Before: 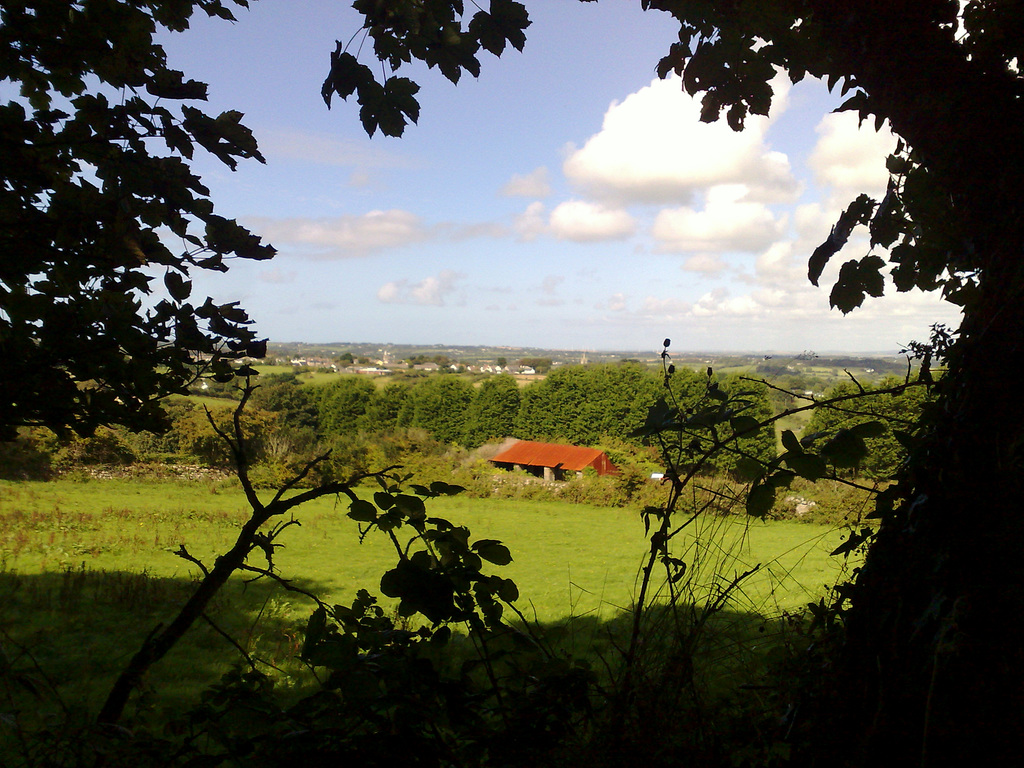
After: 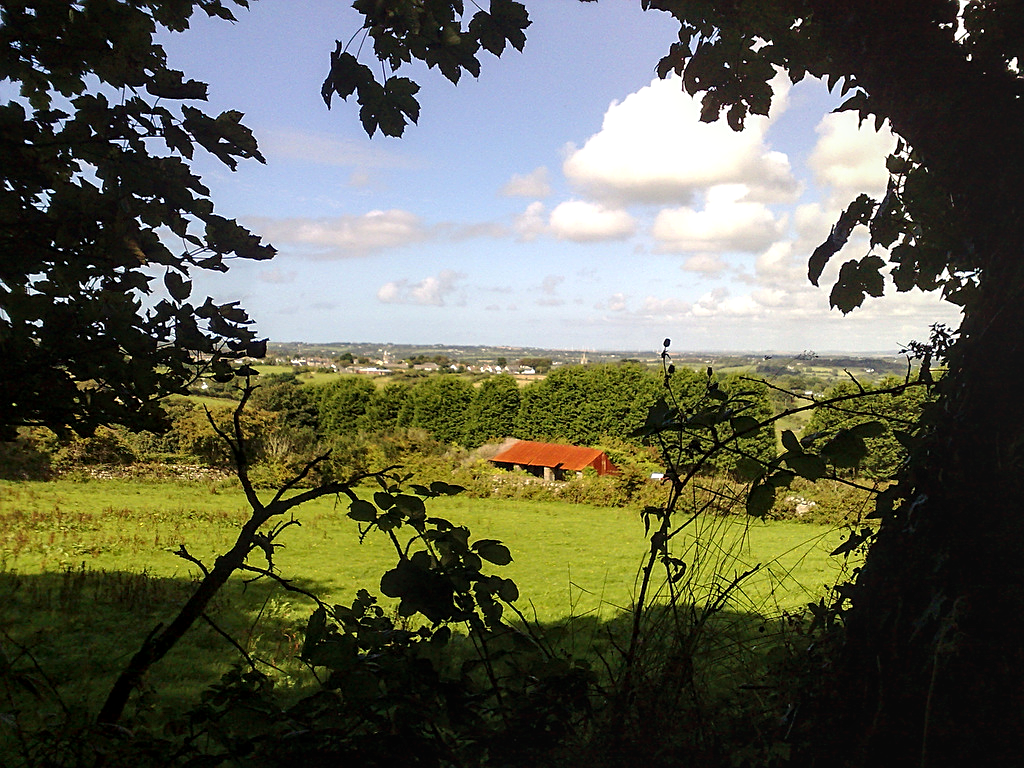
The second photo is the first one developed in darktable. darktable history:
sharpen: on, module defaults
exposure: exposure 0.21 EV, compensate highlight preservation false
local contrast: detail 130%
